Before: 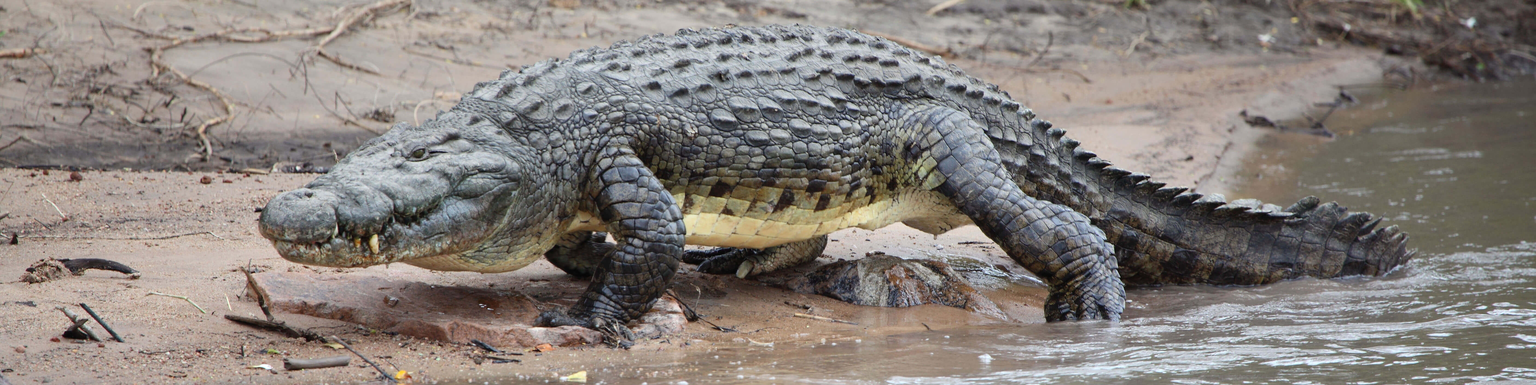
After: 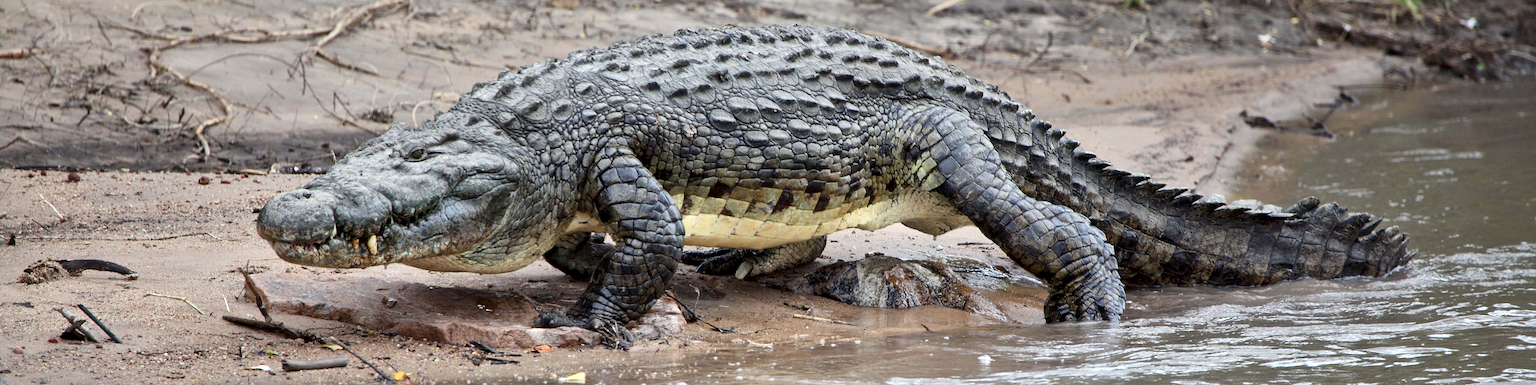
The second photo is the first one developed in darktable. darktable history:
sharpen: amount 0.213
crop: left 0.182%
local contrast: mode bilateral grid, contrast 26, coarseness 60, detail 152%, midtone range 0.2
